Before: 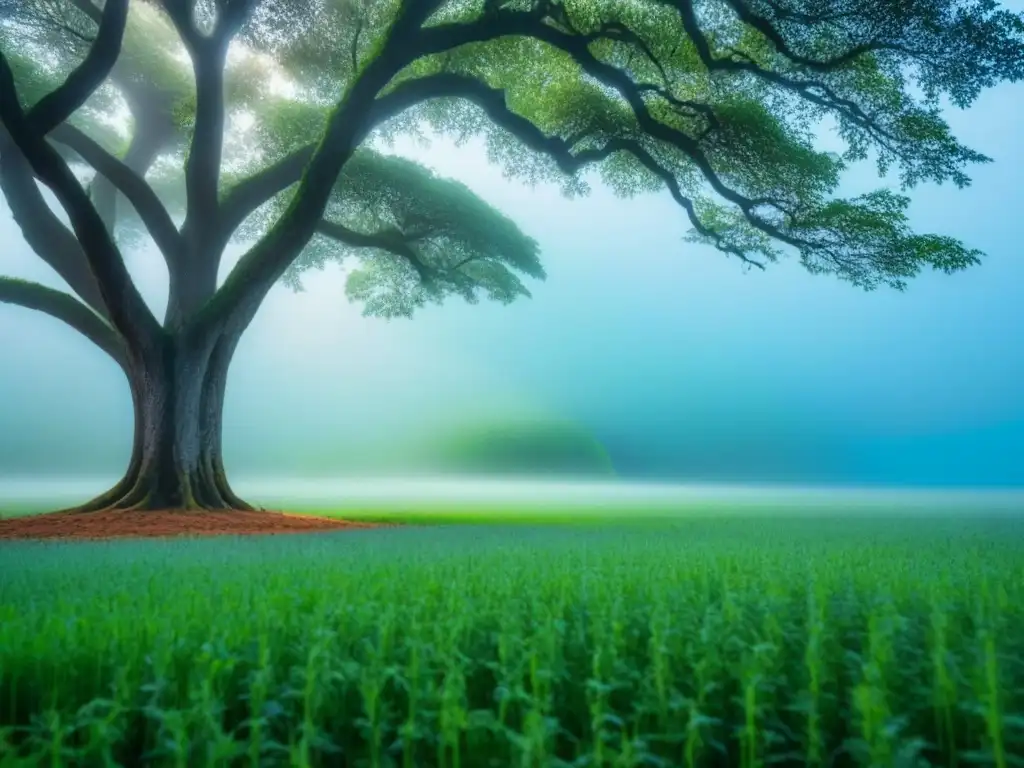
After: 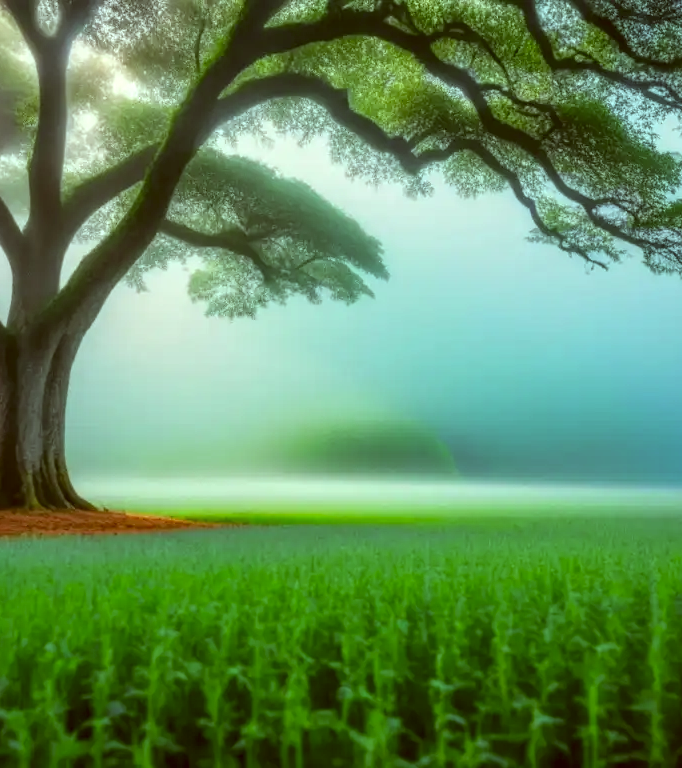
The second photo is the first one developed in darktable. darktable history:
color correction: highlights a* -5.94, highlights b* 9.48, shadows a* 10.12, shadows b* 23.94
crop: left 15.419%, right 17.914%
local contrast: detail 130%
